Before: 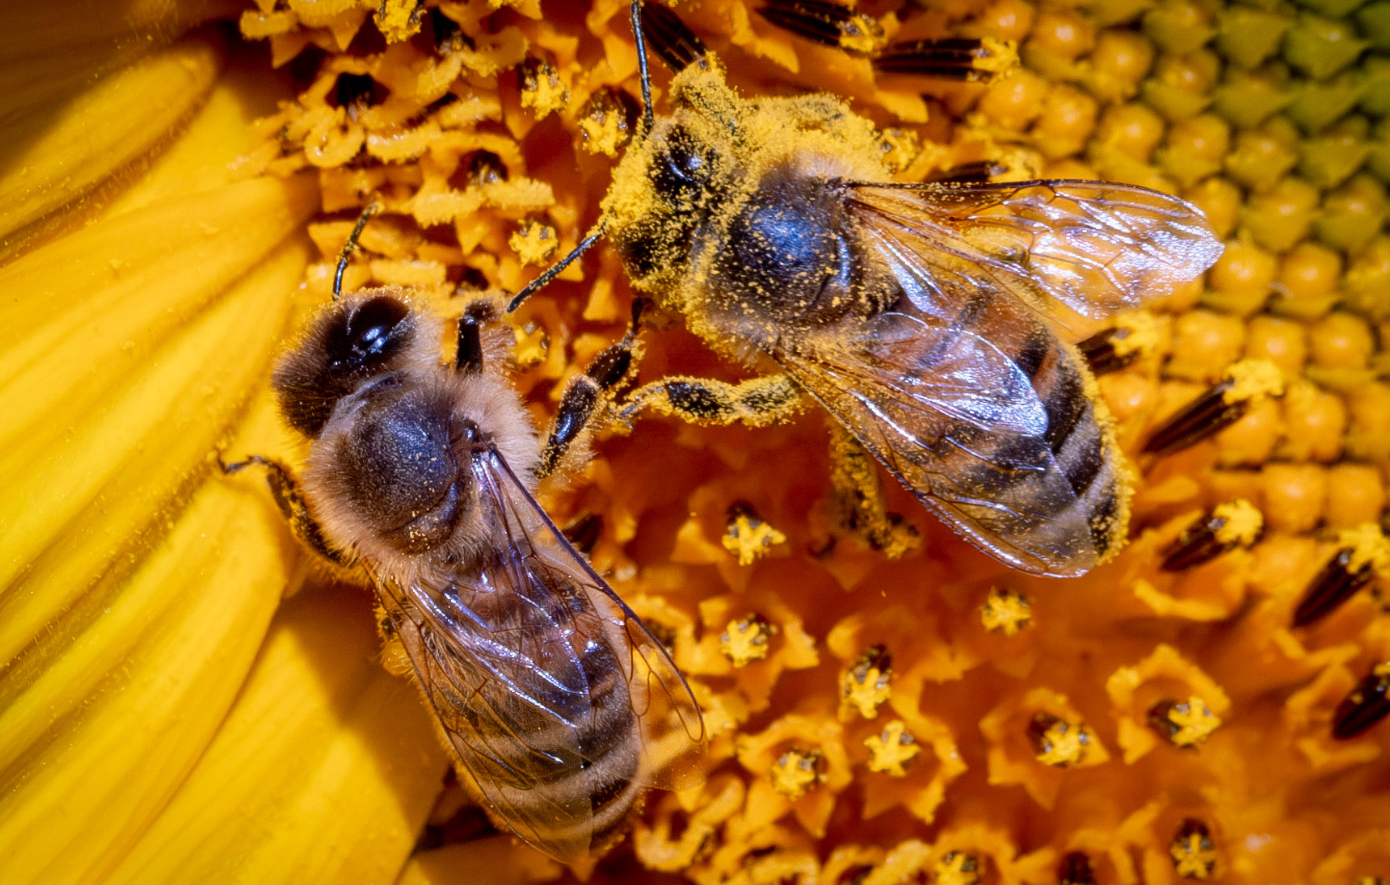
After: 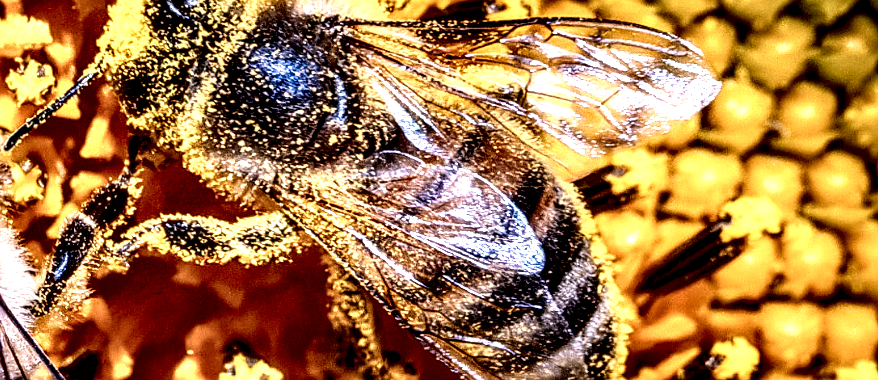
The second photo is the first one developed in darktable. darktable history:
crop: left 36.189%, top 18.312%, right 0.64%, bottom 38.736%
contrast brightness saturation: contrast 0.146, brightness 0.043
levels: white 99.91%
sharpen: on, module defaults
local contrast: highlights 118%, shadows 44%, detail 295%
exposure: exposure 0.219 EV, compensate highlight preservation false
tone curve: curves: ch0 [(0, 0.036) (0.053, 0.068) (0.211, 0.217) (0.519, 0.513) (0.847, 0.82) (0.991, 0.914)]; ch1 [(0, 0) (0.276, 0.206) (0.412, 0.353) (0.482, 0.475) (0.495, 0.5) (0.509, 0.502) (0.563, 0.57) (0.667, 0.672) (0.788, 0.809) (1, 1)]; ch2 [(0, 0) (0.438, 0.456) (0.473, 0.47) (0.503, 0.503) (0.523, 0.528) (0.562, 0.571) (0.612, 0.61) (0.679, 0.72) (1, 1)], color space Lab, linked channels, preserve colors none
